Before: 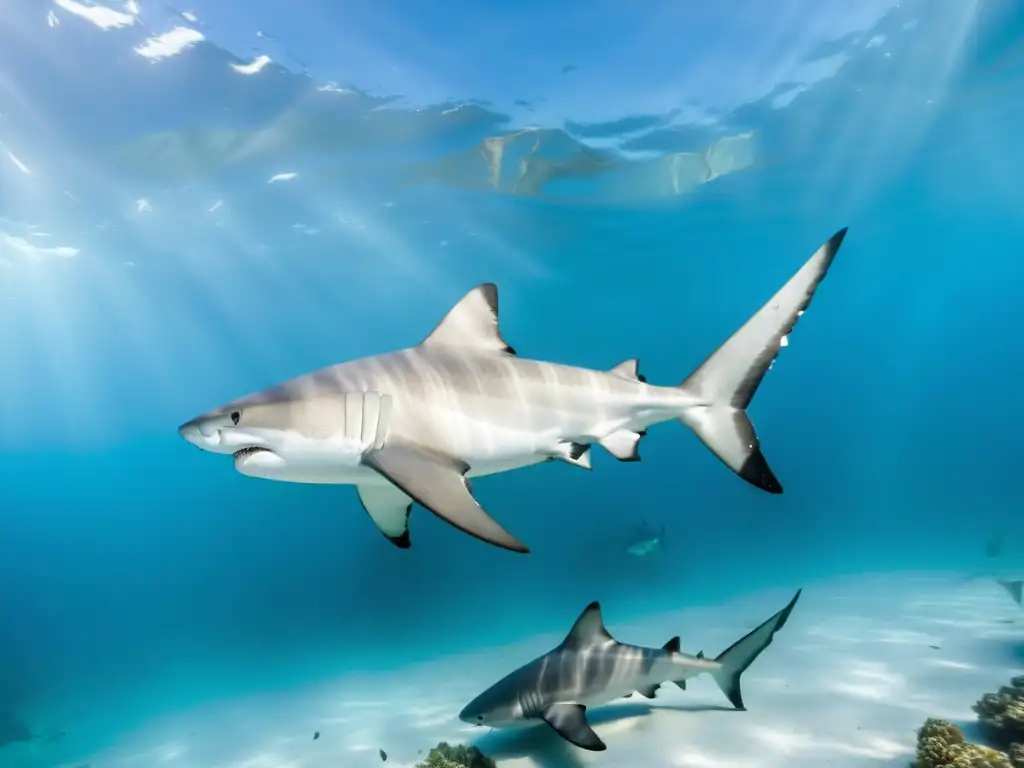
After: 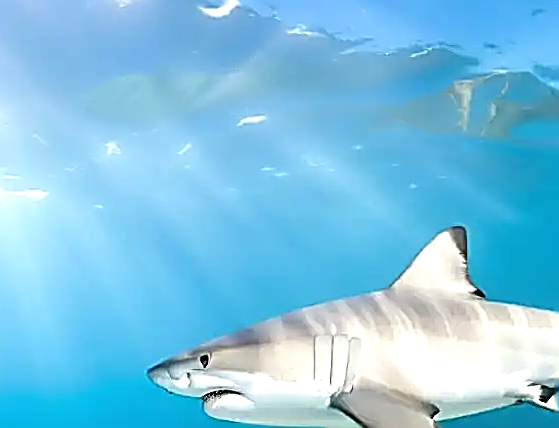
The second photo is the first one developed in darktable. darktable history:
tone equalizer: -8 EV -0.387 EV, -7 EV -0.401 EV, -6 EV -0.344 EV, -5 EV -0.223 EV, -3 EV 0.227 EV, -2 EV 0.349 EV, -1 EV 0.402 EV, +0 EV 0.402 EV
crop and rotate: left 3.035%, top 7.43%, right 42.361%, bottom 36.813%
sharpen: amount 1.989
